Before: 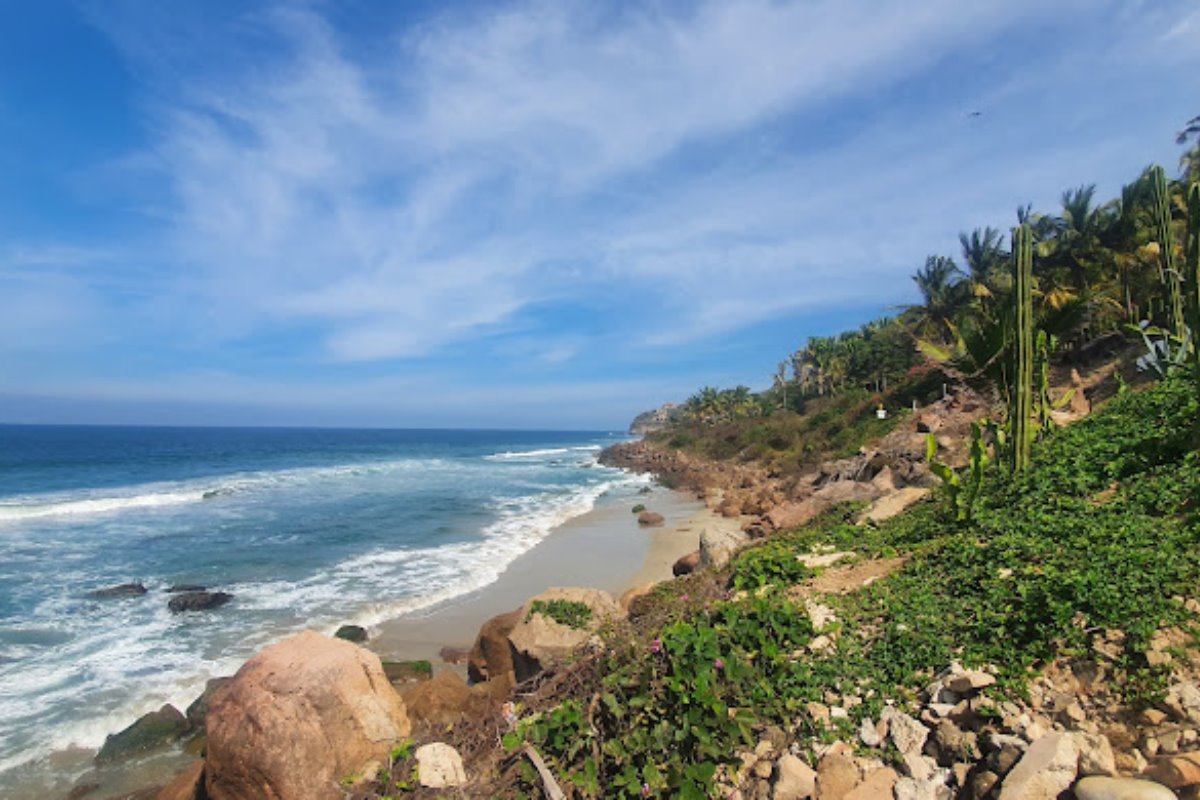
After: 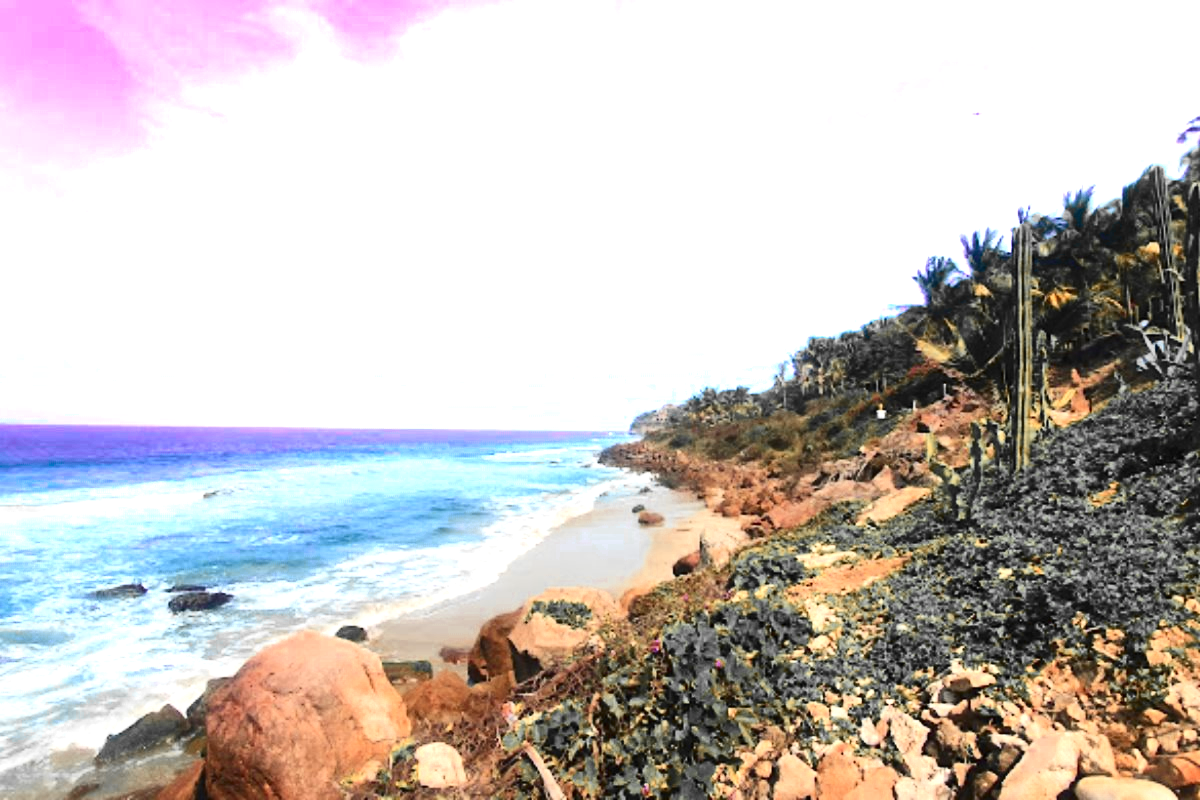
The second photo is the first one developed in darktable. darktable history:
exposure: black level correction 0, exposure 0.696 EV, compensate exposure bias true, compensate highlight preservation false
color zones: curves: ch0 [(0, 0.363) (0.128, 0.373) (0.25, 0.5) (0.402, 0.407) (0.521, 0.525) (0.63, 0.559) (0.729, 0.662) (0.867, 0.471)]; ch1 [(0, 0.515) (0.136, 0.618) (0.25, 0.5) (0.378, 0) (0.516, 0) (0.622, 0.593) (0.737, 0.819) (0.87, 0.593)]; ch2 [(0, 0.529) (0.128, 0.471) (0.282, 0.451) (0.386, 0.662) (0.516, 0.525) (0.633, 0.554) (0.75, 0.62) (0.875, 0.441)], mix 34.12%
contrast brightness saturation: contrast 0.281
